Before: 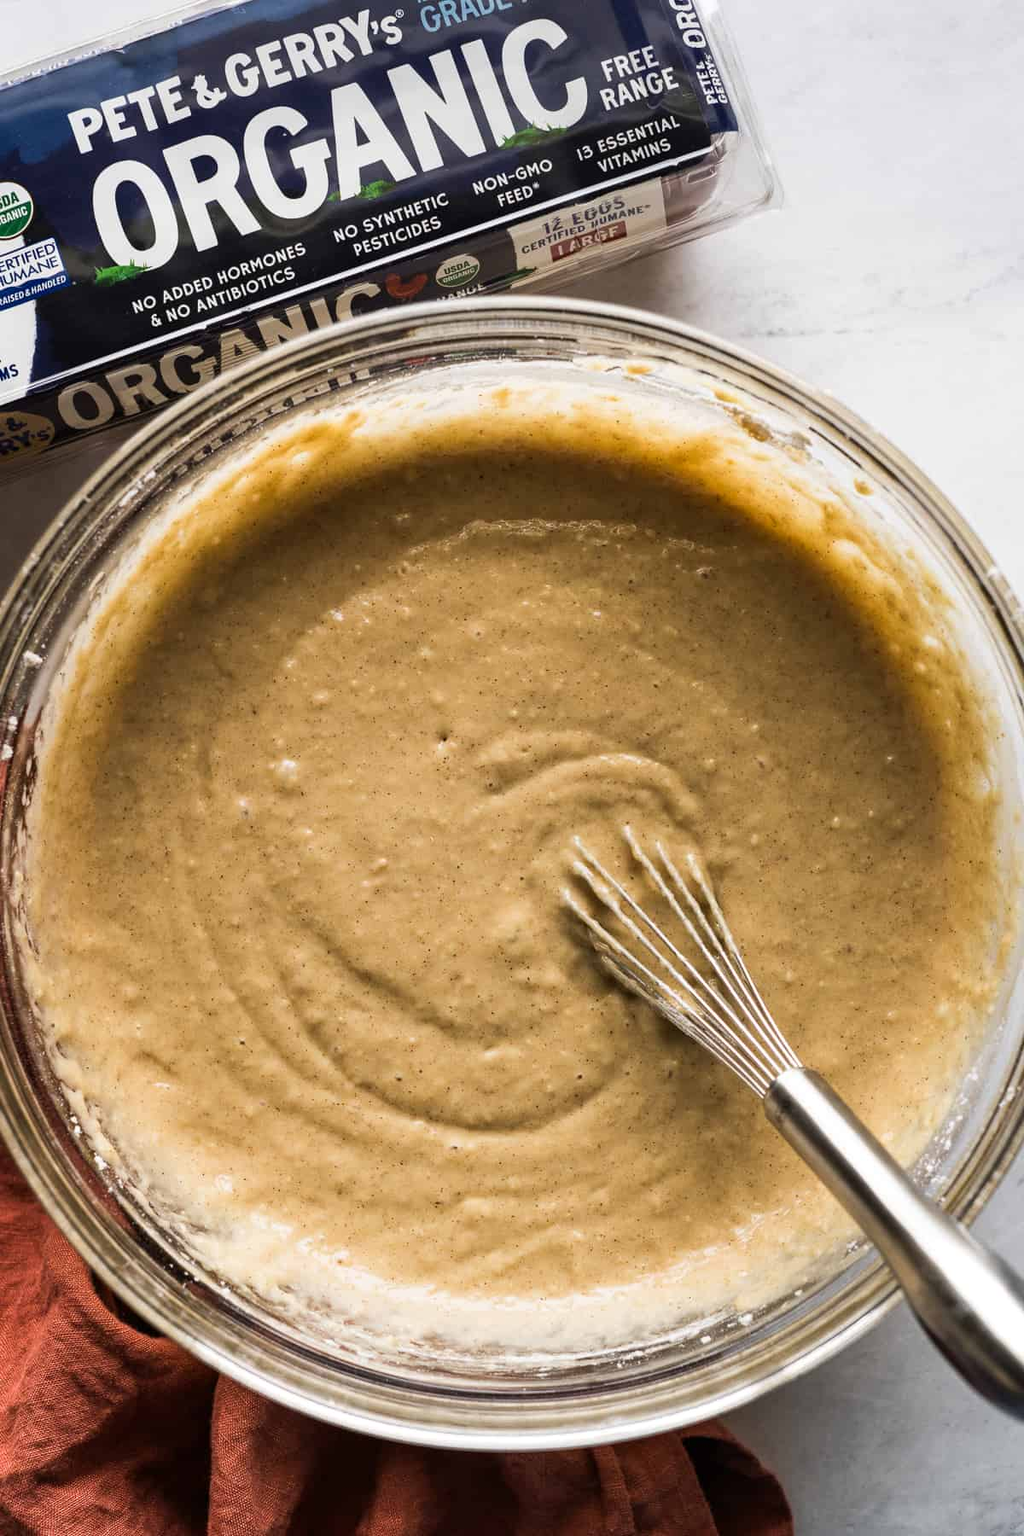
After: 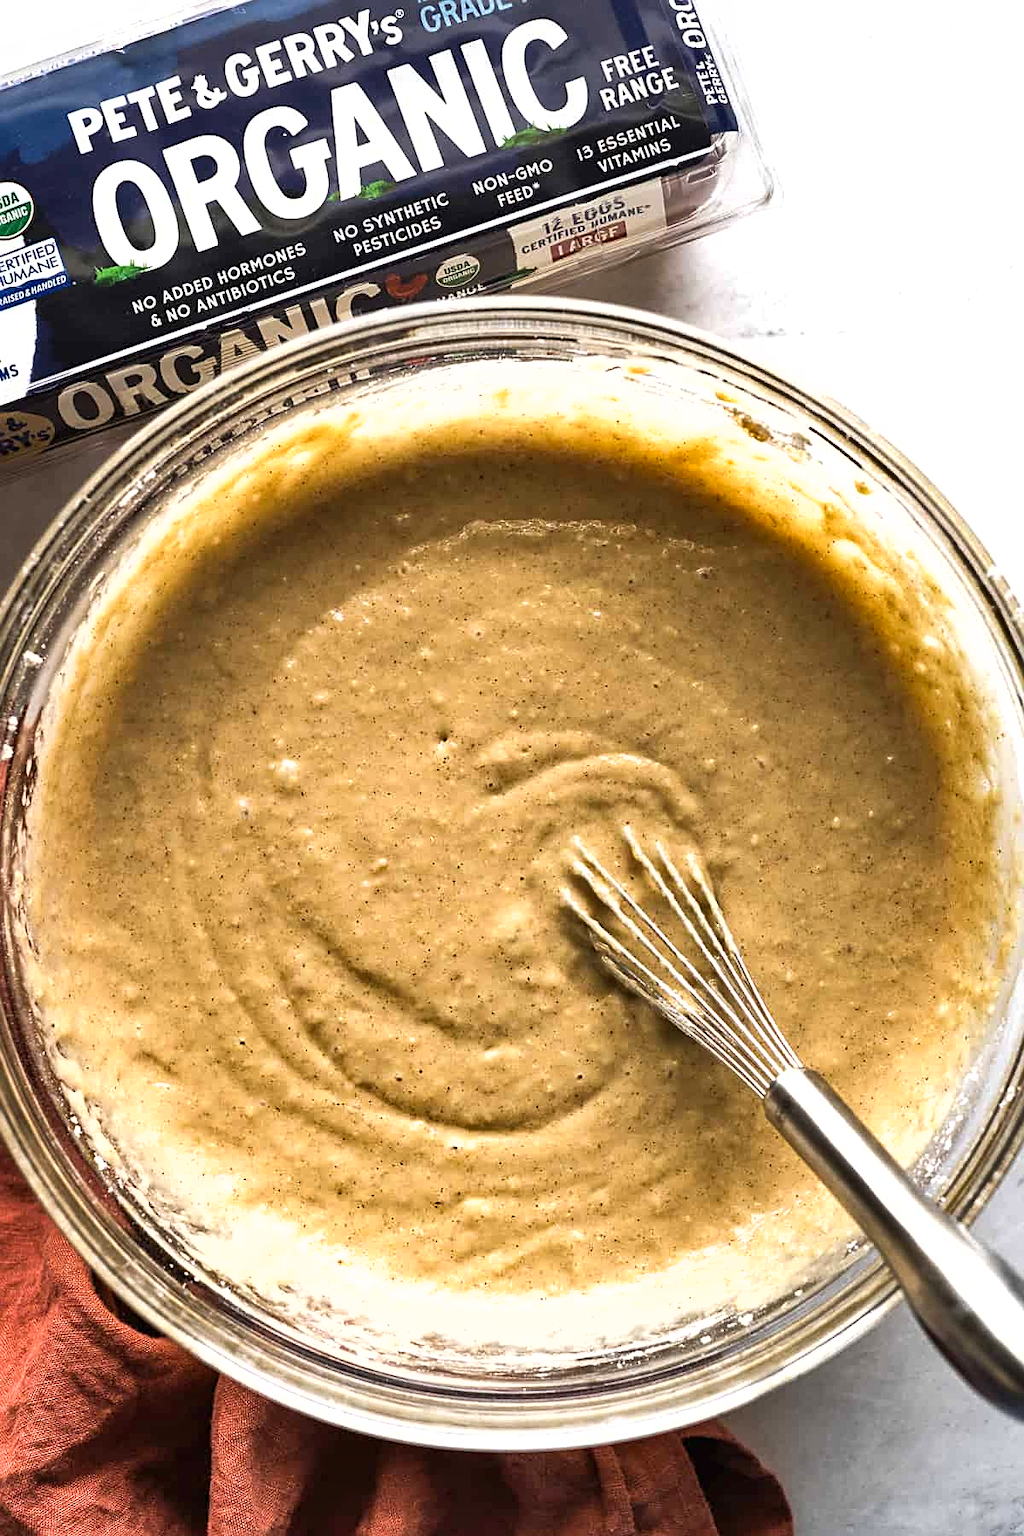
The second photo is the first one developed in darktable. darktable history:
sharpen: on, module defaults
exposure: black level correction 0, exposure 0.589 EV, compensate exposure bias true, compensate highlight preservation false
shadows and highlights: shadows 60.74, soften with gaussian
